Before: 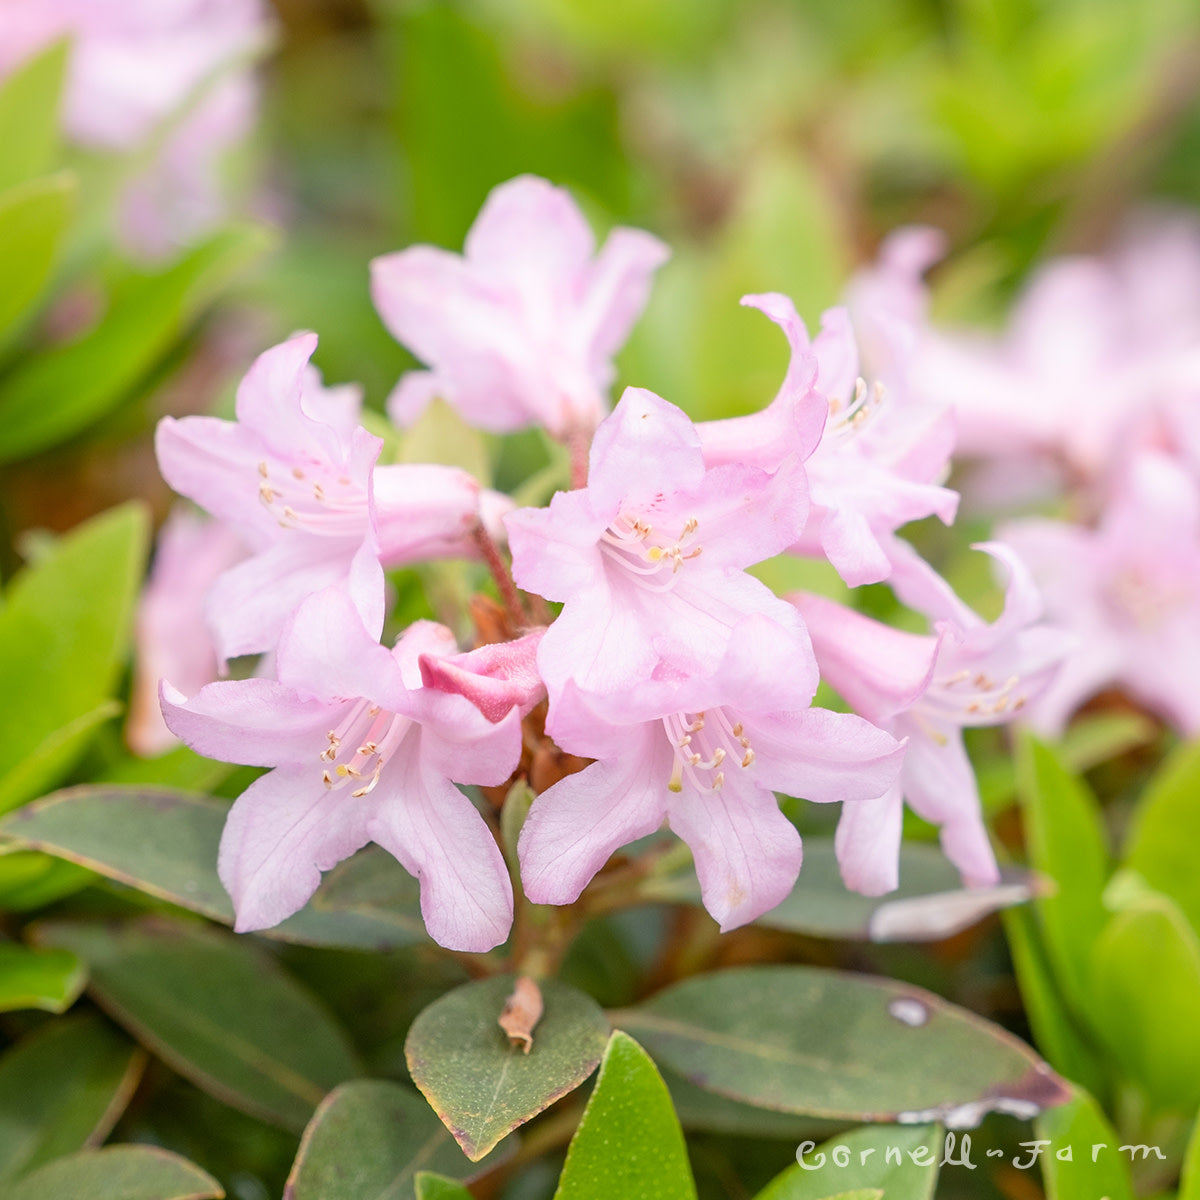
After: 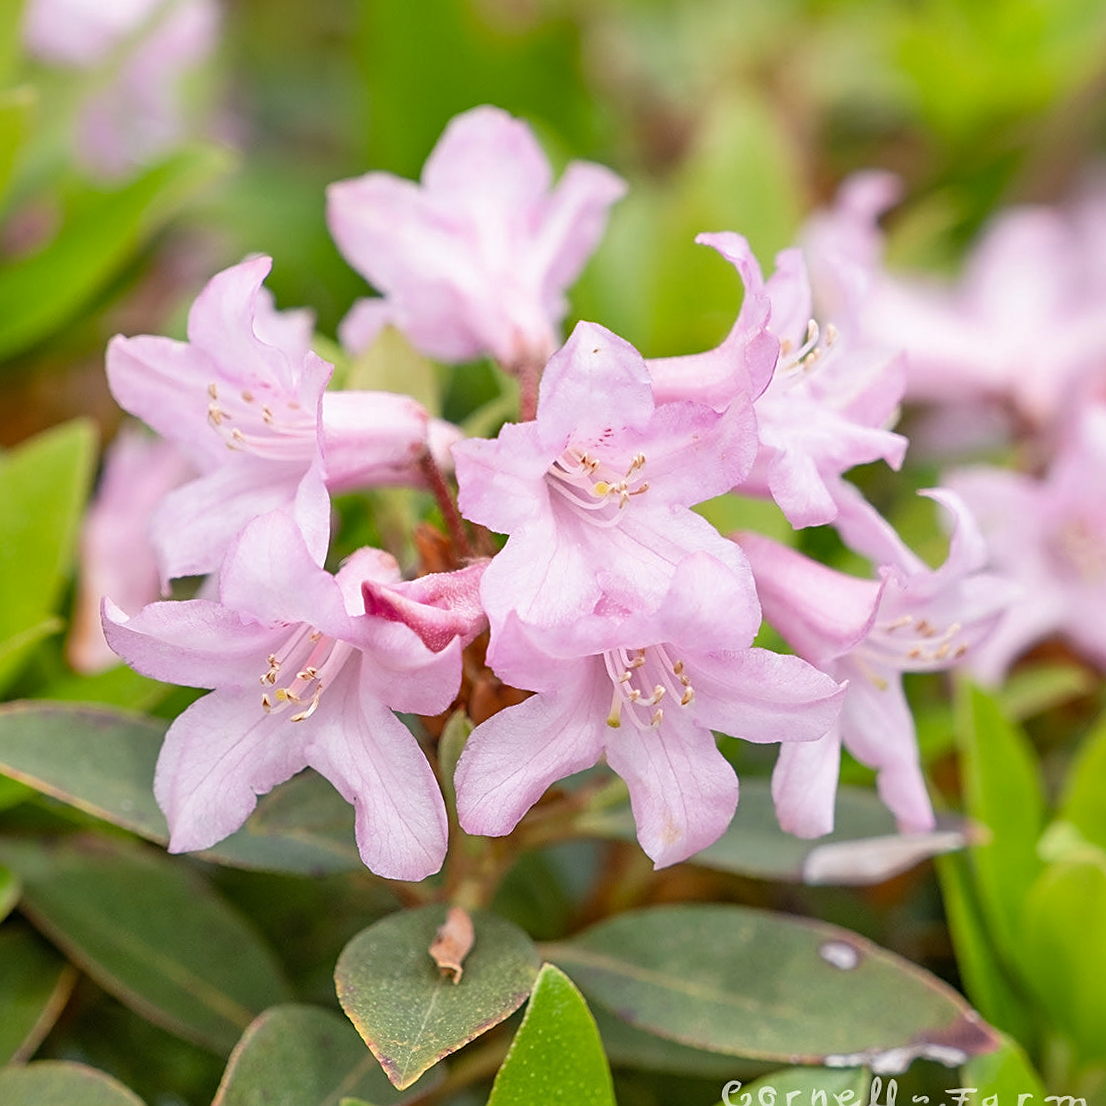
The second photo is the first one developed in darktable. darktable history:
shadows and highlights: low approximation 0.01, soften with gaussian
sharpen: on, module defaults
crop and rotate: angle -1.96°, left 3.097%, top 4.154%, right 1.586%, bottom 0.529%
